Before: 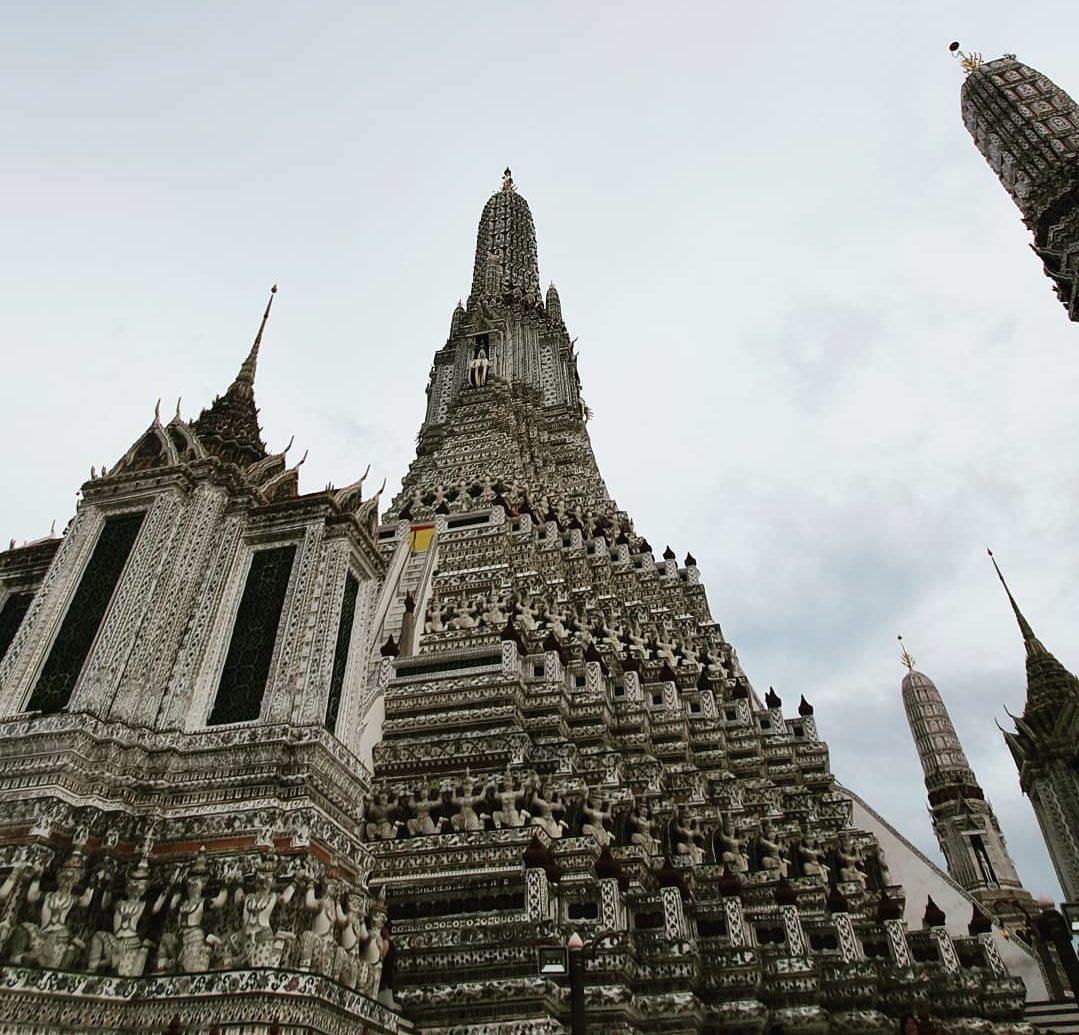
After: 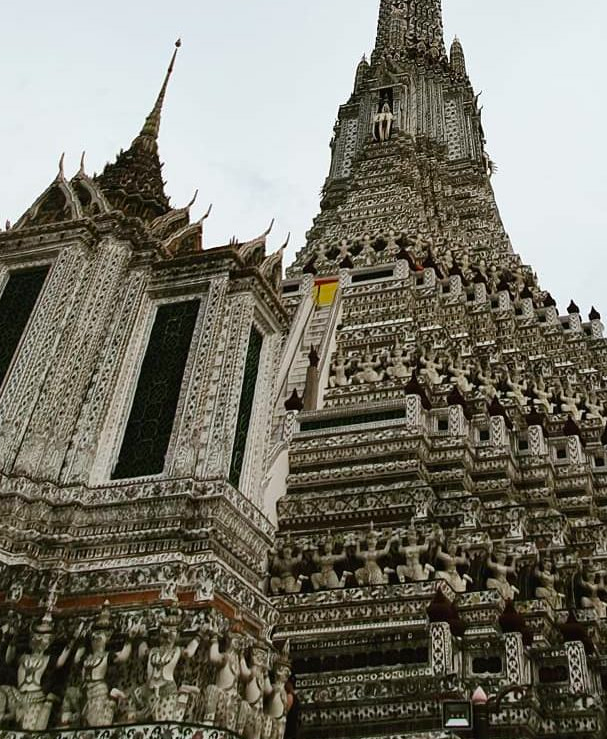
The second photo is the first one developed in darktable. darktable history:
contrast brightness saturation: contrast 0.04, saturation 0.07
crop: left 8.966%, top 23.852%, right 34.699%, bottom 4.703%
exposure: black level correction 0, compensate exposure bias true, compensate highlight preservation false
color balance rgb: linear chroma grading › shadows 19.44%, linear chroma grading › highlights 3.42%, linear chroma grading › mid-tones 10.16%
